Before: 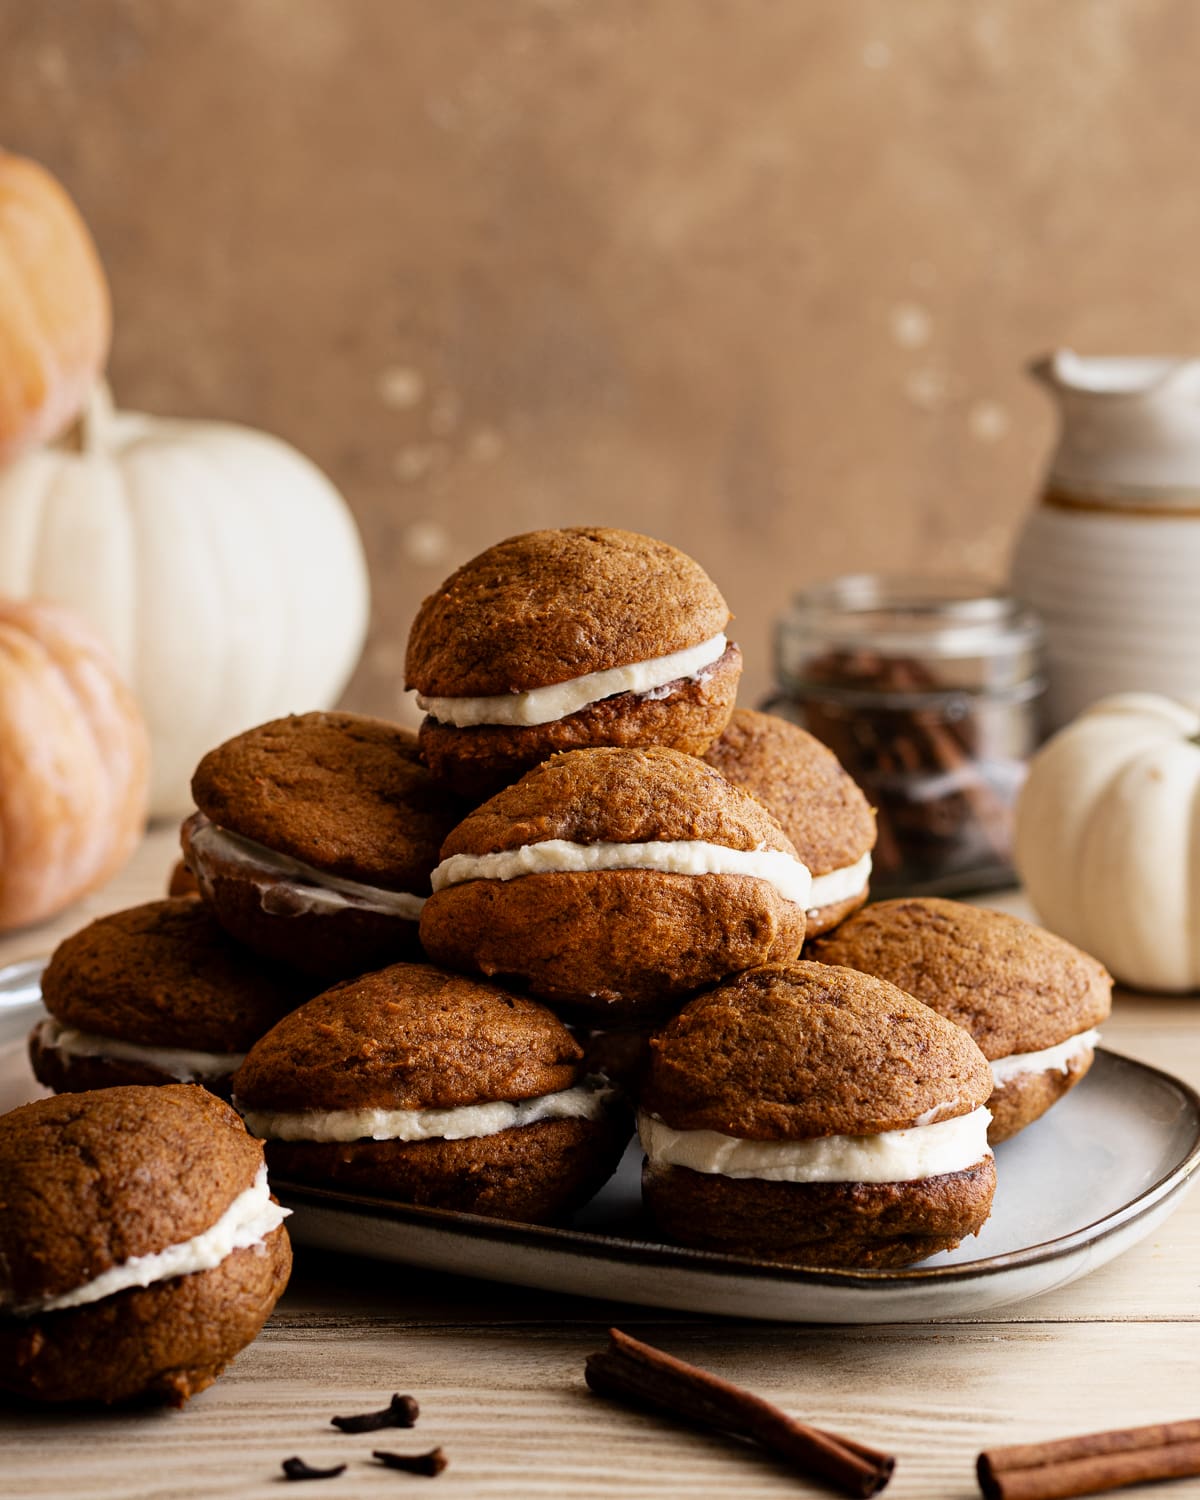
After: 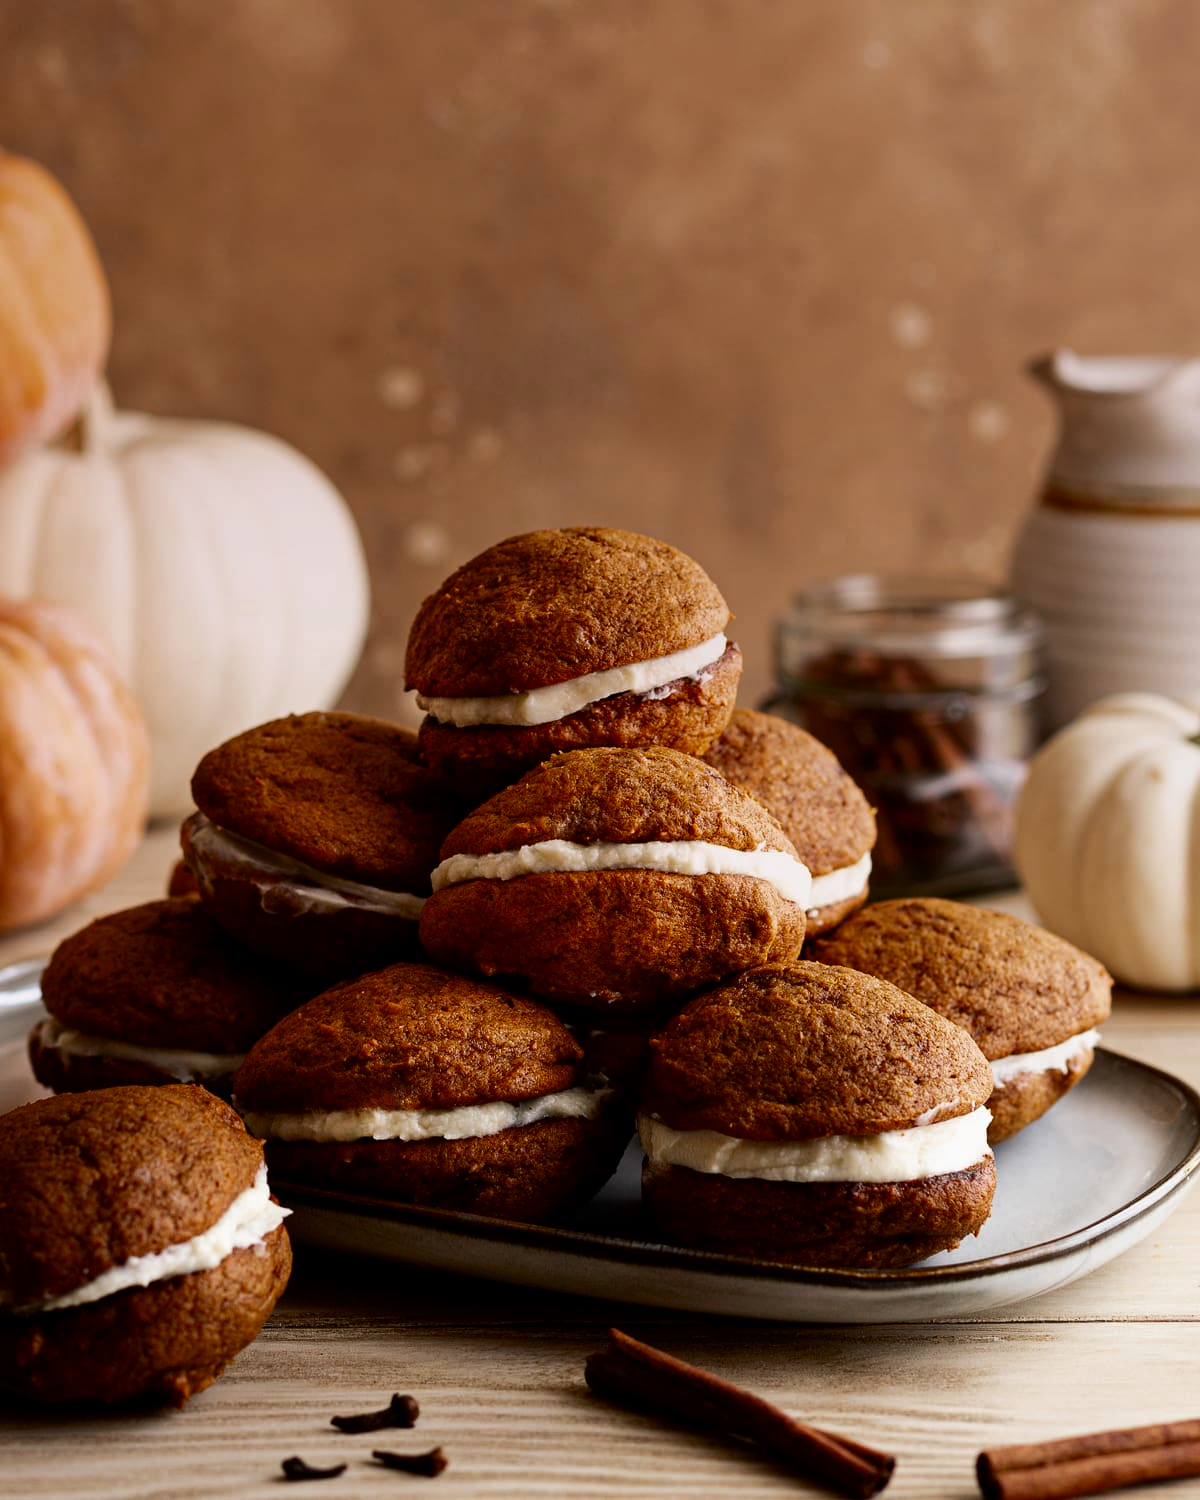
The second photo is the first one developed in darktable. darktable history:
graduated density: density 0.38 EV, hardness 21%, rotation -6.11°, saturation 32%
contrast brightness saturation: contrast 0.07, brightness -0.14, saturation 0.11
